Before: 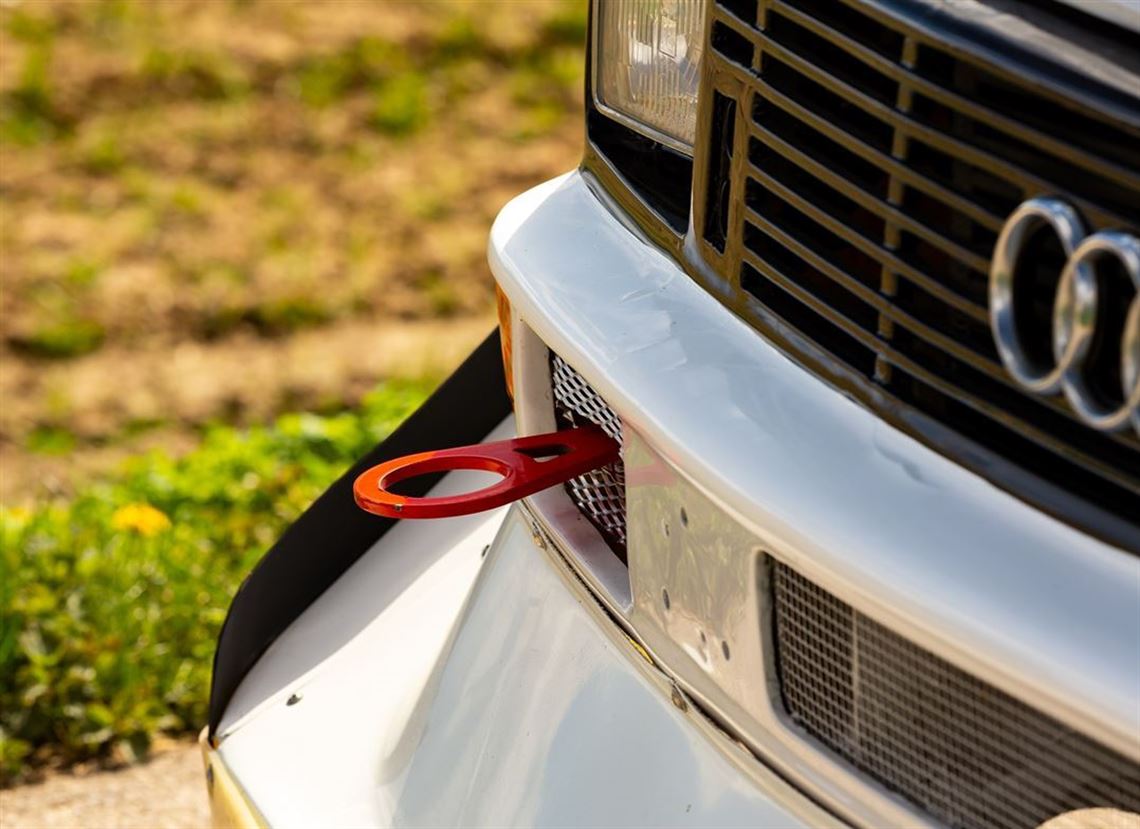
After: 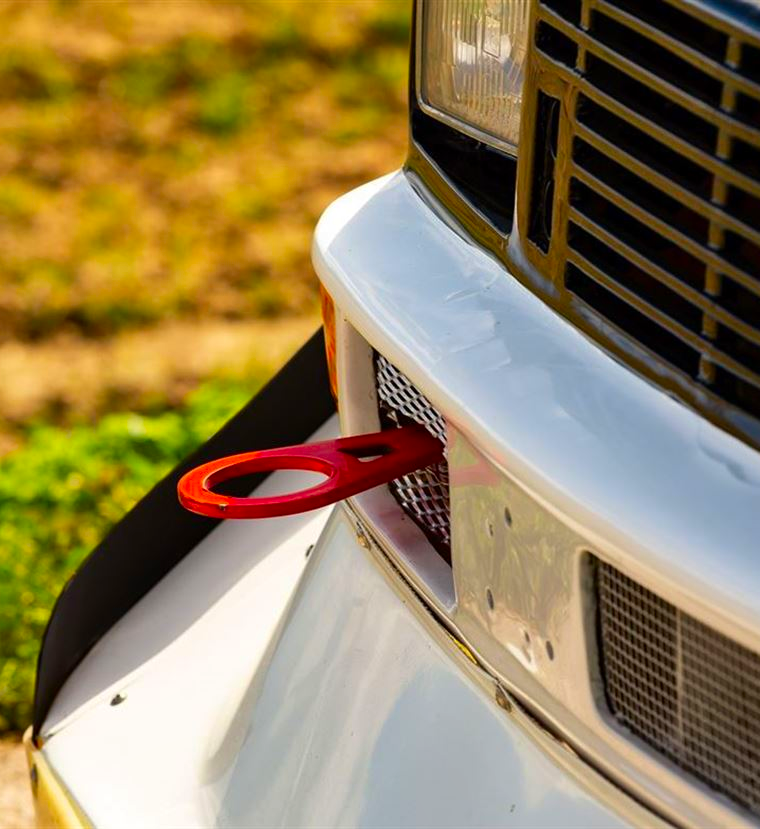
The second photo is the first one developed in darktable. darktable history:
contrast brightness saturation: brightness -0.02, saturation 0.35
crop and rotate: left 15.446%, right 17.836%
shadows and highlights: shadows 37.27, highlights -28.18, soften with gaussian
